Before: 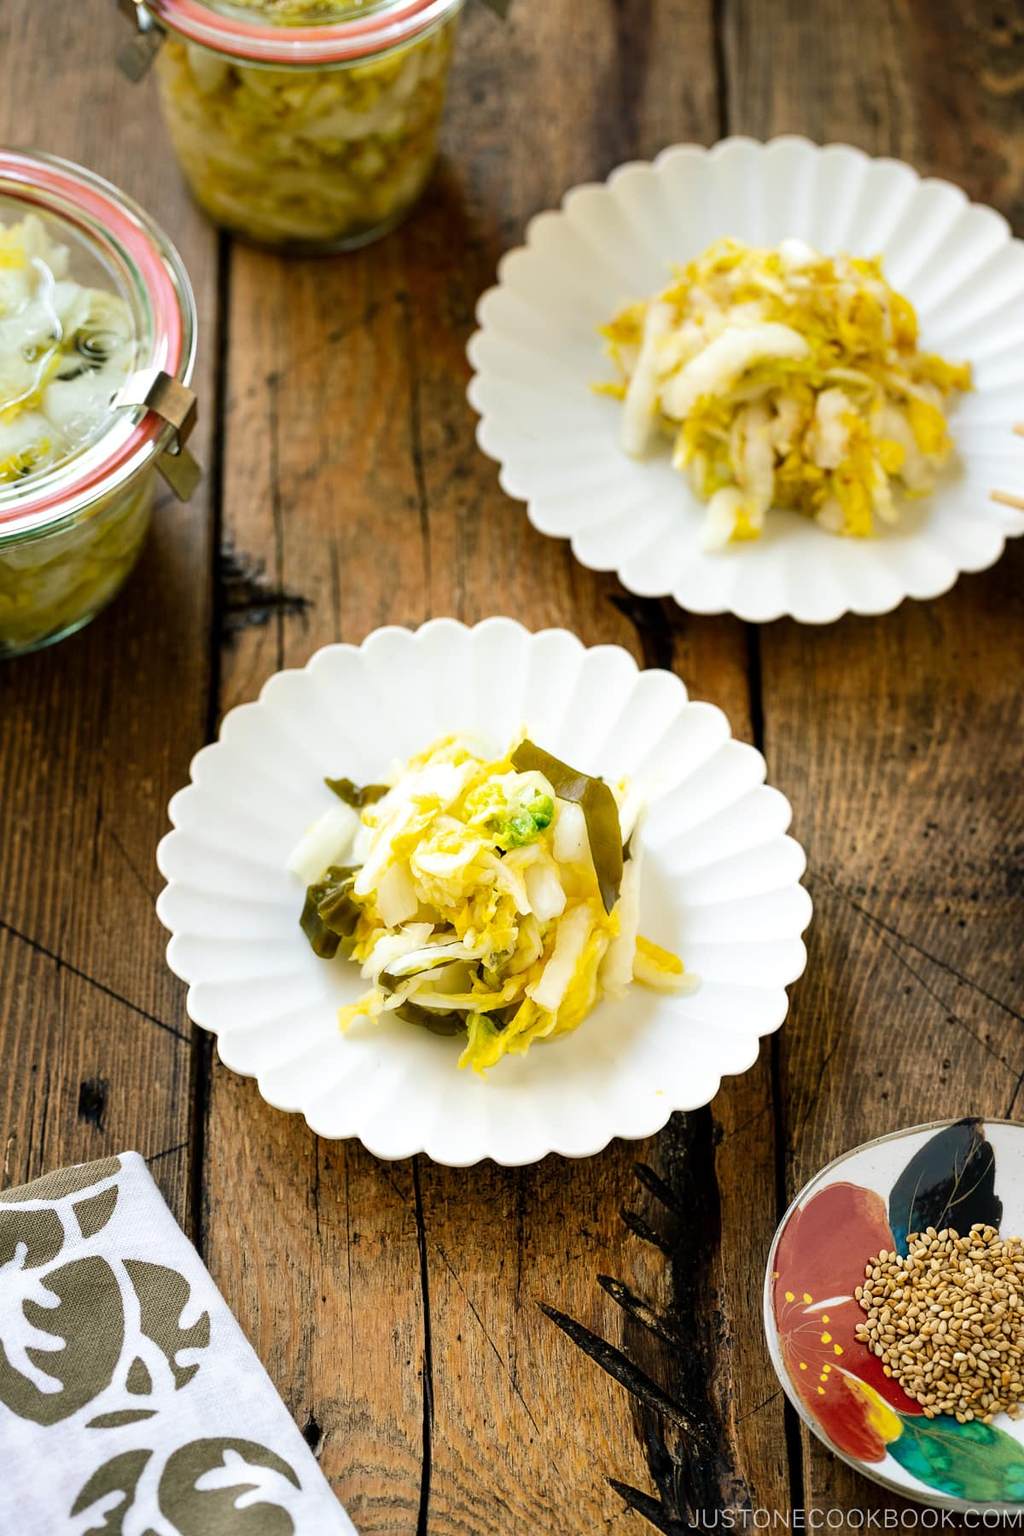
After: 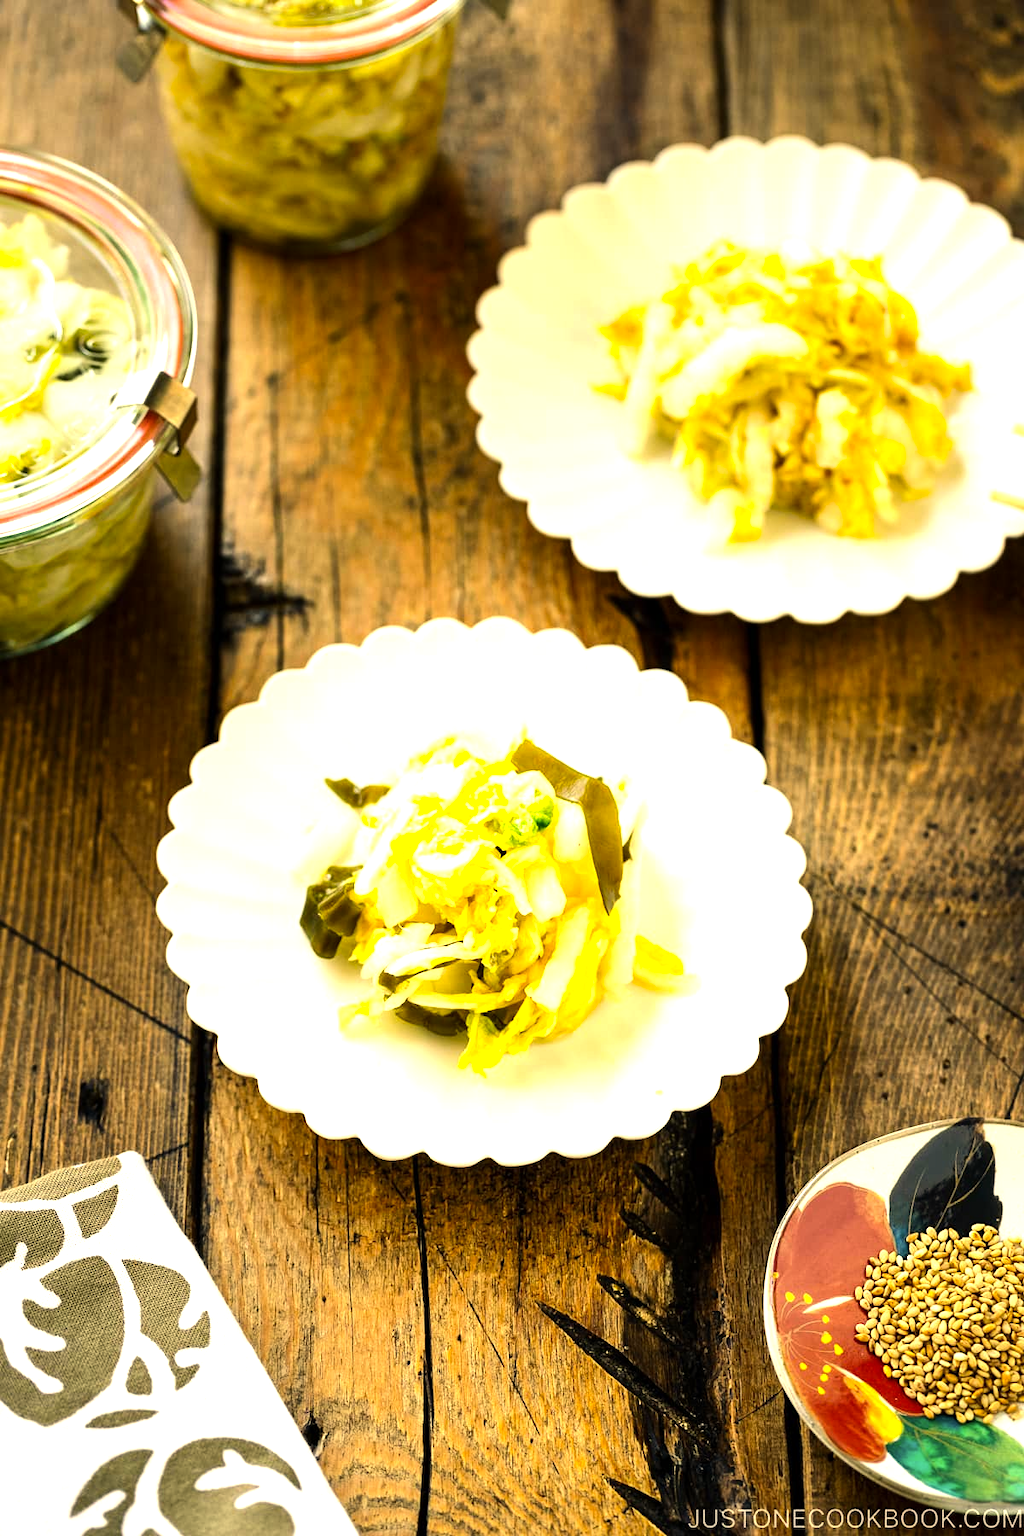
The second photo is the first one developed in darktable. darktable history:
color correction: highlights a* 2.72, highlights b* 22.8
white balance: emerald 1
exposure: exposure 0.496 EV, compensate highlight preservation false
tone equalizer: -8 EV -0.417 EV, -7 EV -0.389 EV, -6 EV -0.333 EV, -5 EV -0.222 EV, -3 EV 0.222 EV, -2 EV 0.333 EV, -1 EV 0.389 EV, +0 EV 0.417 EV, edges refinement/feathering 500, mask exposure compensation -1.57 EV, preserve details no
